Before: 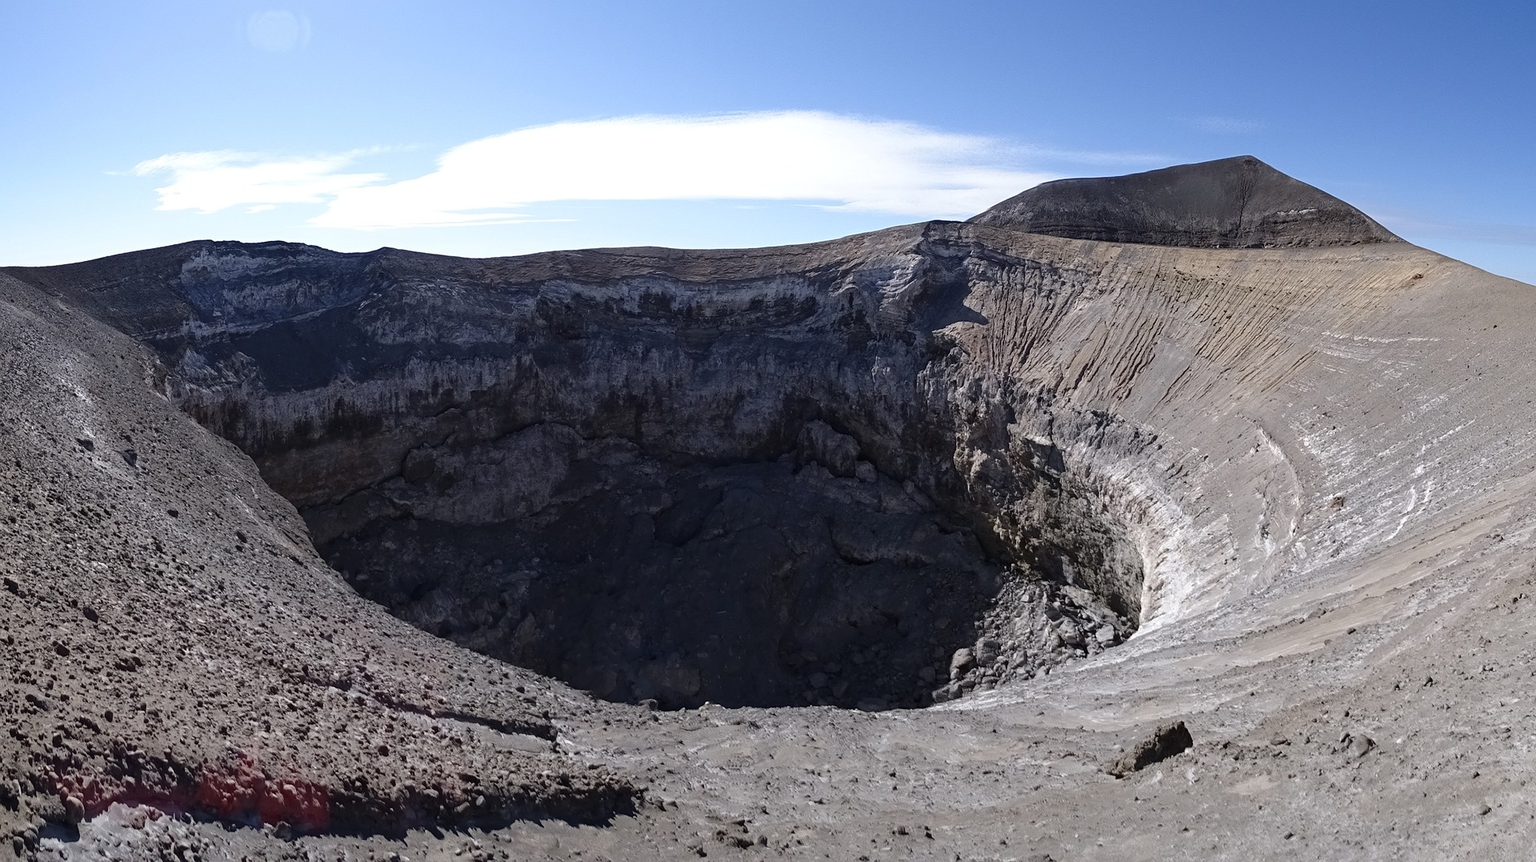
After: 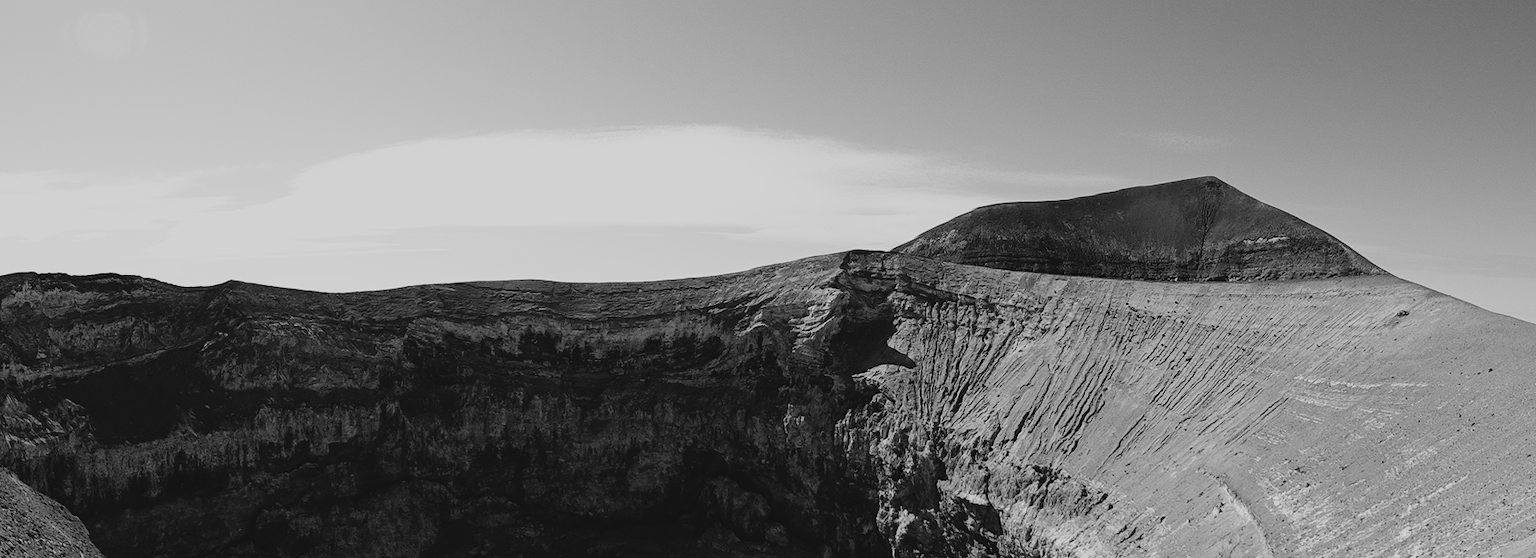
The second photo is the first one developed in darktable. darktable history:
monochrome: a 32, b 64, size 2.3
contrast brightness saturation: contrast -0.11
crop and rotate: left 11.812%, bottom 42.776%
sigmoid: contrast 1.7, skew -0.1, preserve hue 0%, red attenuation 0.1, red rotation 0.035, green attenuation 0.1, green rotation -0.017, blue attenuation 0.15, blue rotation -0.052, base primaries Rec2020
